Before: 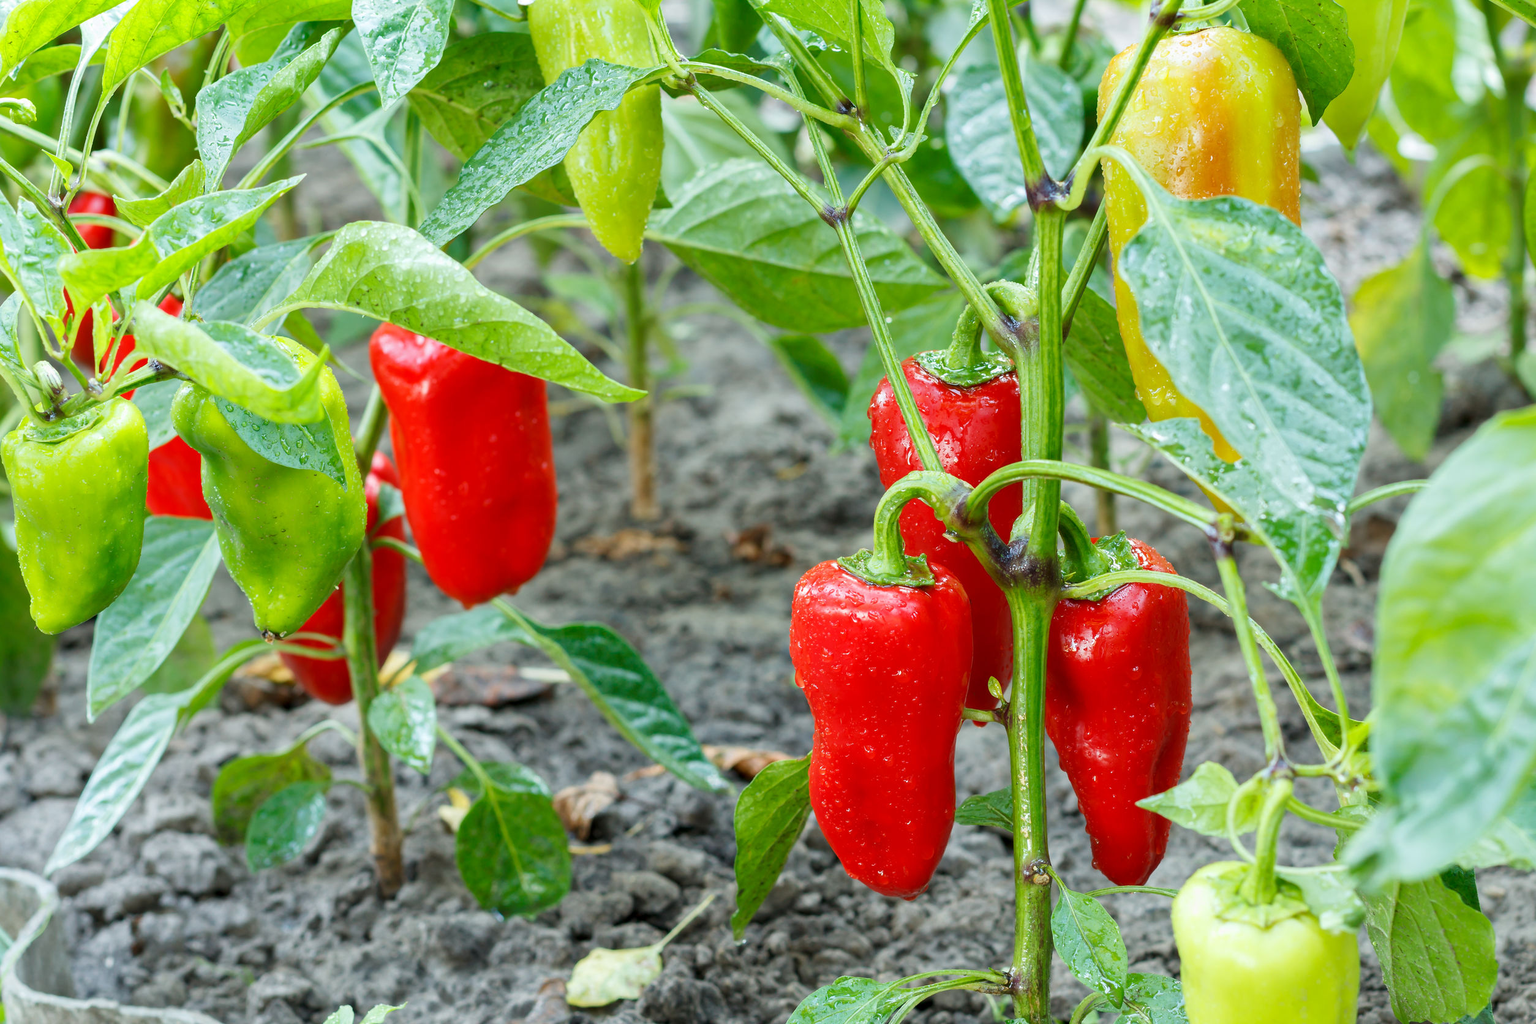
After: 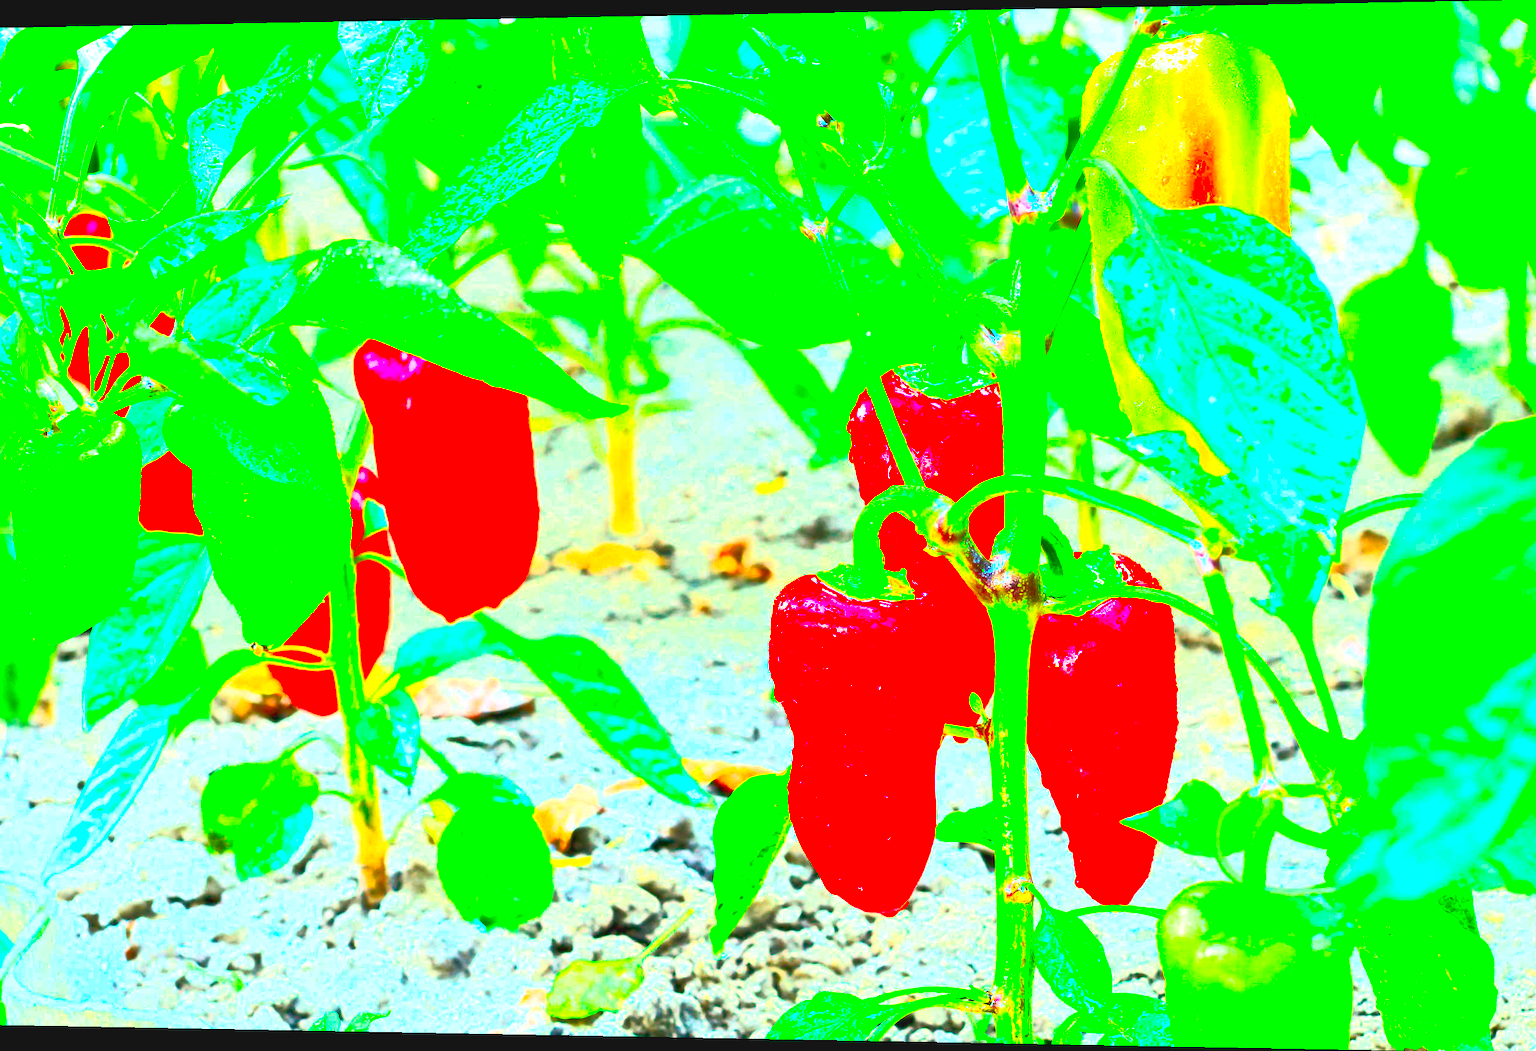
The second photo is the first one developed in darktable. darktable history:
rotate and perspective: lens shift (horizontal) -0.055, automatic cropping off
color correction: saturation 1.8
contrast brightness saturation: contrast 1, brightness 1, saturation 1
exposure: black level correction 0, exposure 1.45 EV, compensate exposure bias true, compensate highlight preservation false
